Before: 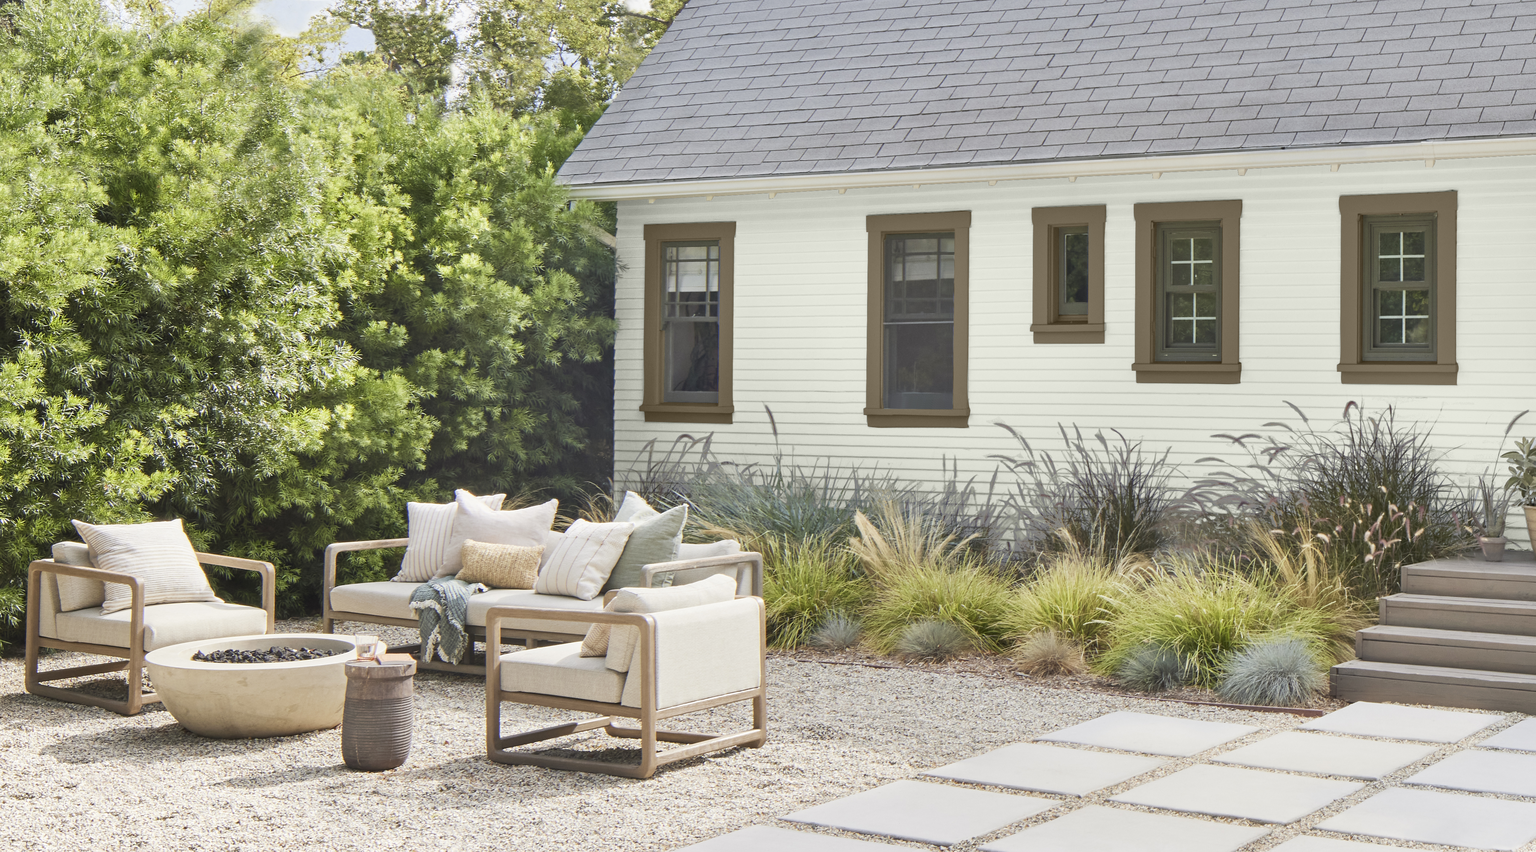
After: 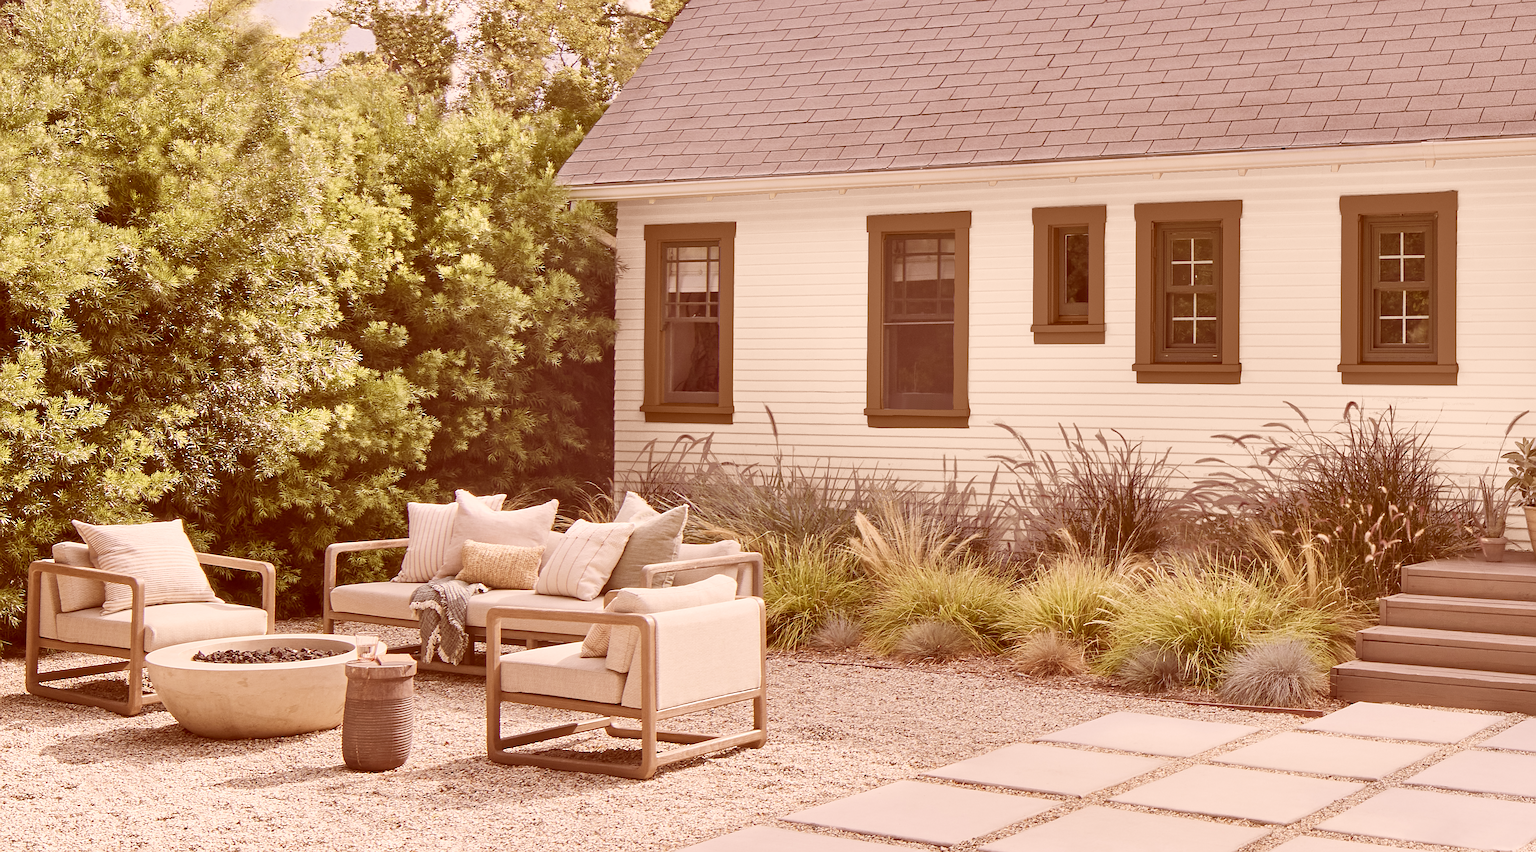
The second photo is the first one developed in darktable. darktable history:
sharpen: on, module defaults
color correction: highlights a* 9.03, highlights b* 8.71, shadows a* 40, shadows b* 40, saturation 0.8
